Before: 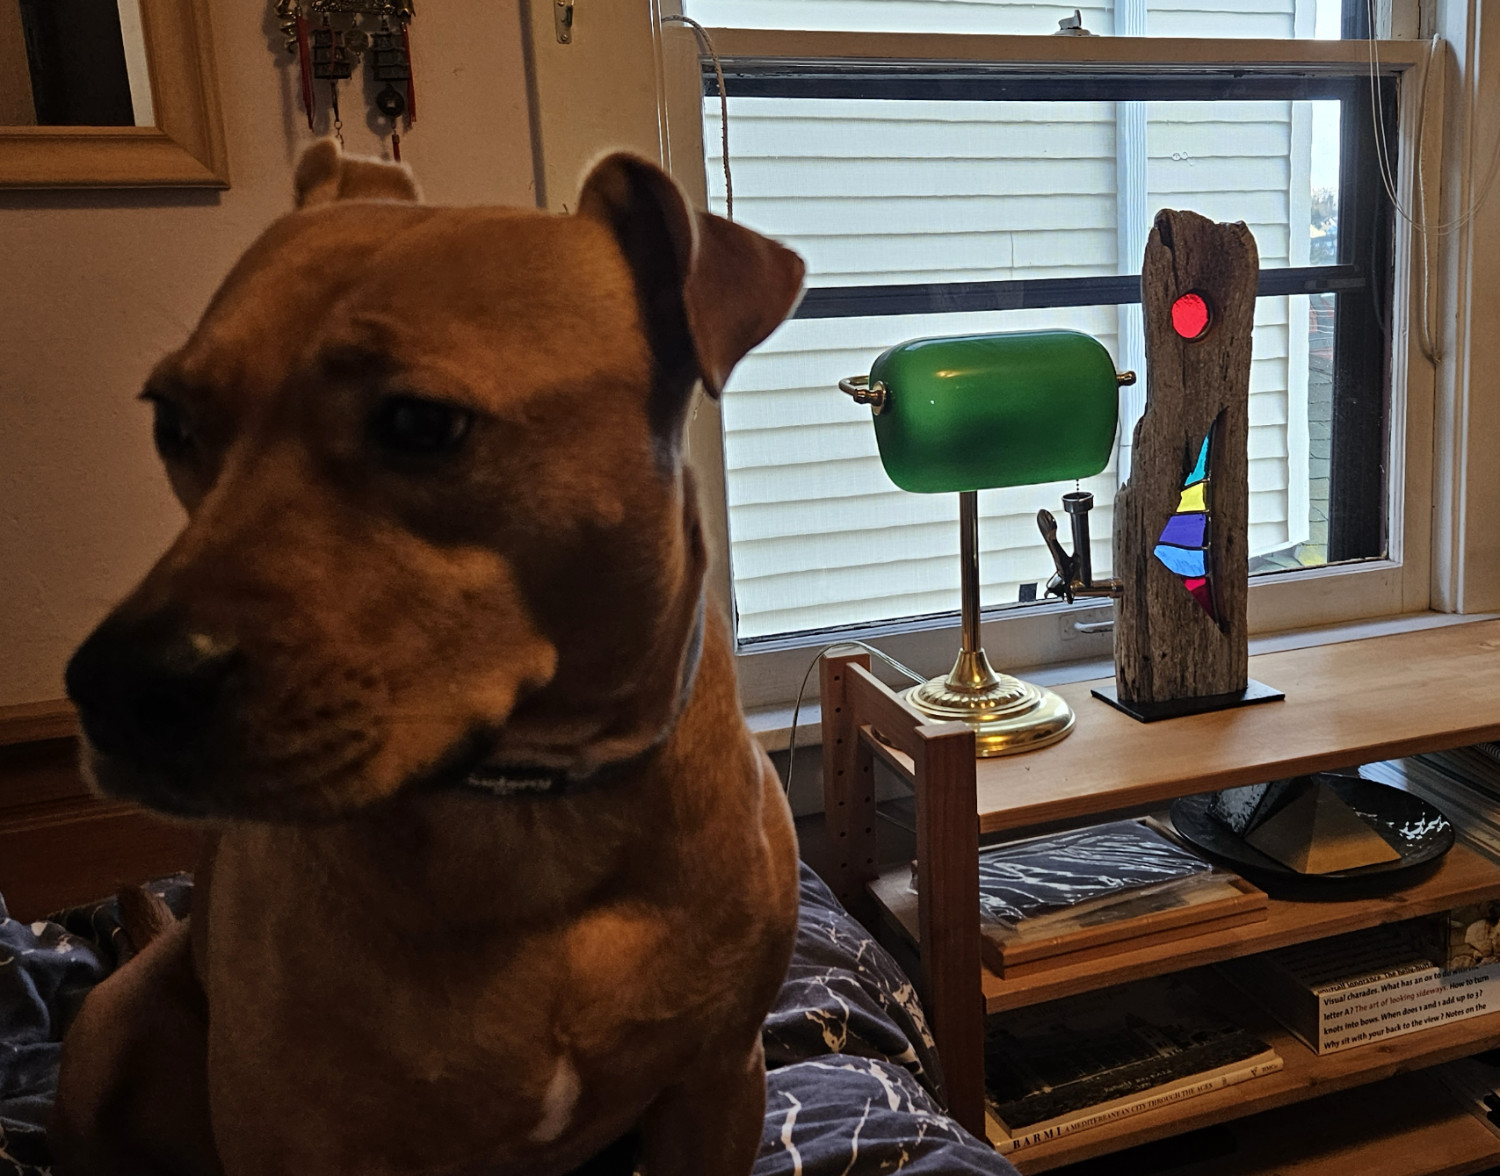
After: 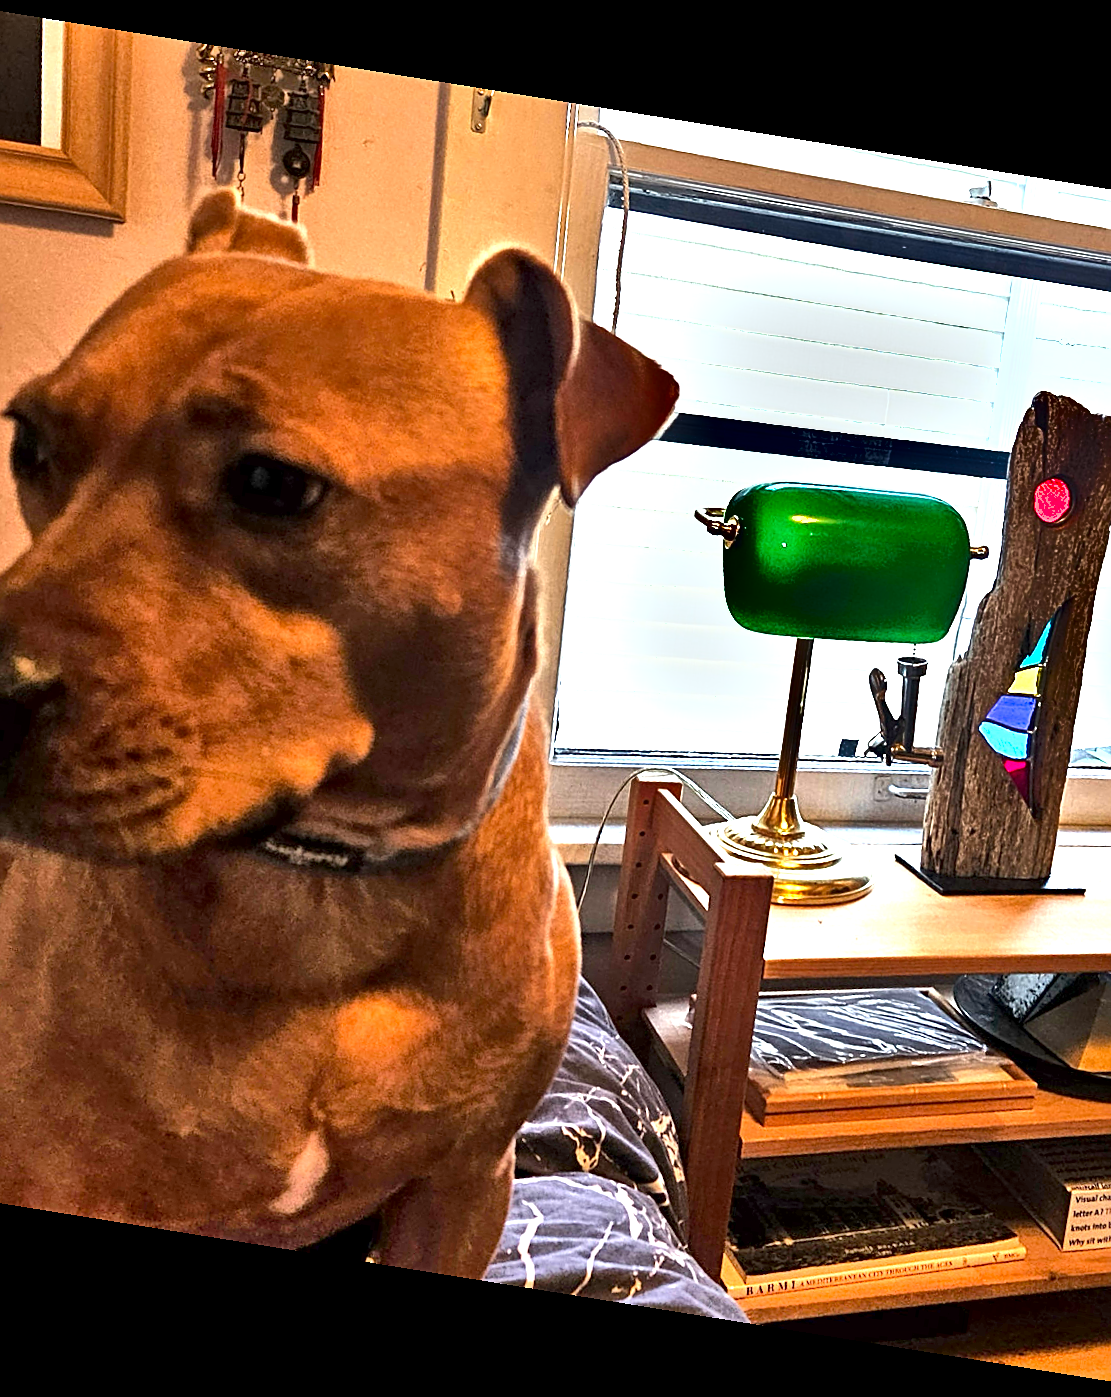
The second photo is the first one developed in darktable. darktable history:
exposure: black level correction 0.001, exposure 2 EV, compensate highlight preservation false
crop and rotate: left 15.546%, right 17.787%
sharpen: on, module defaults
local contrast: mode bilateral grid, contrast 20, coarseness 50, detail 120%, midtone range 0.2
rotate and perspective: rotation 9.12°, automatic cropping off
shadows and highlights: shadows 52.42, soften with gaussian
